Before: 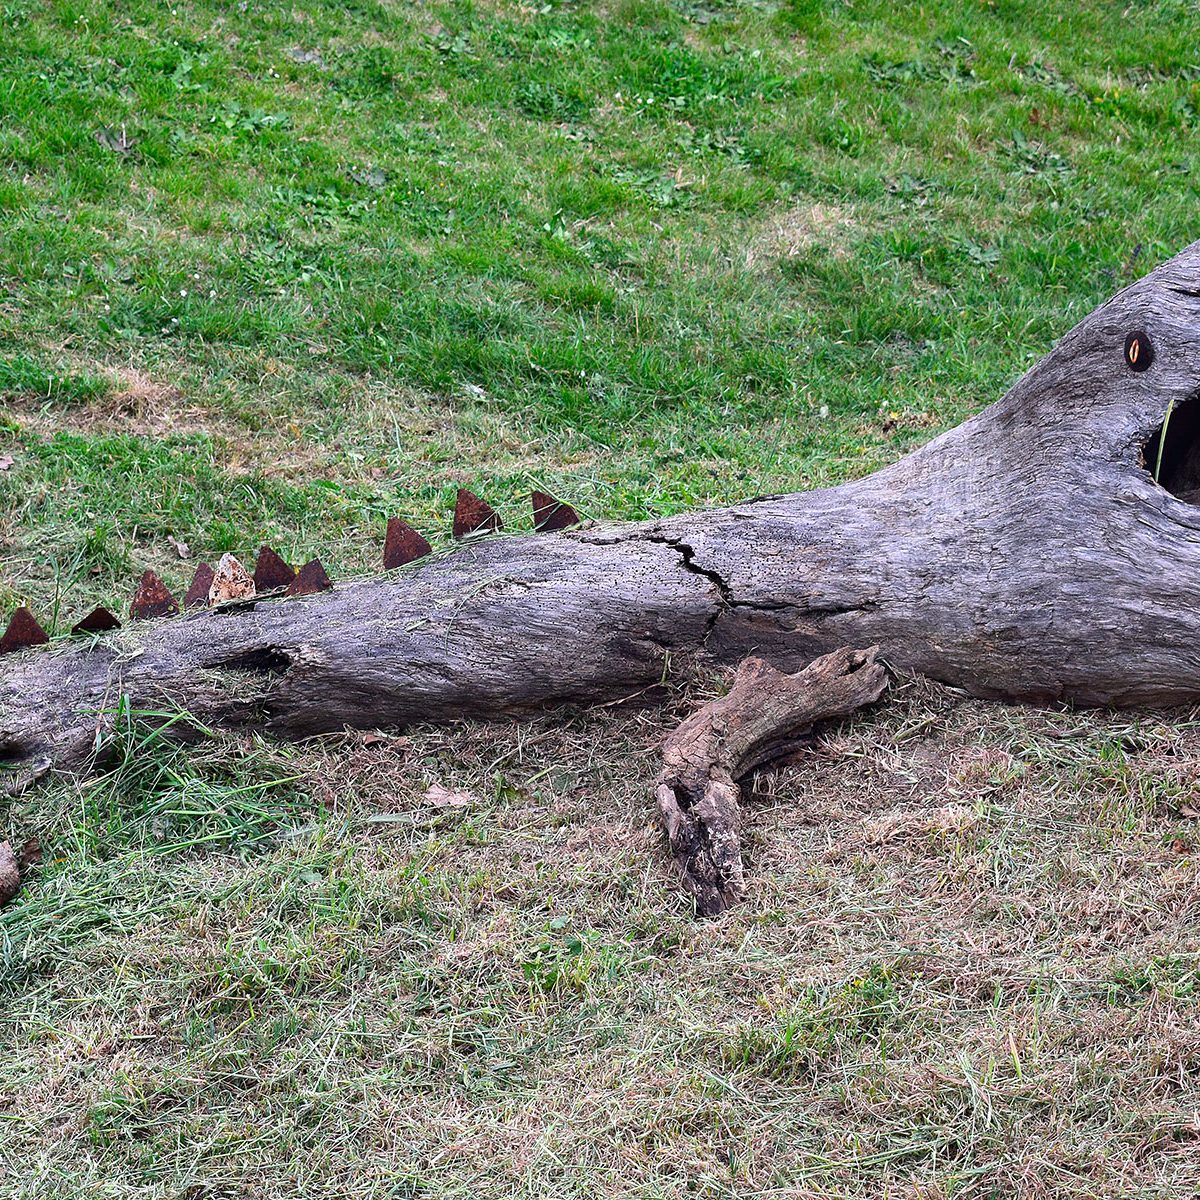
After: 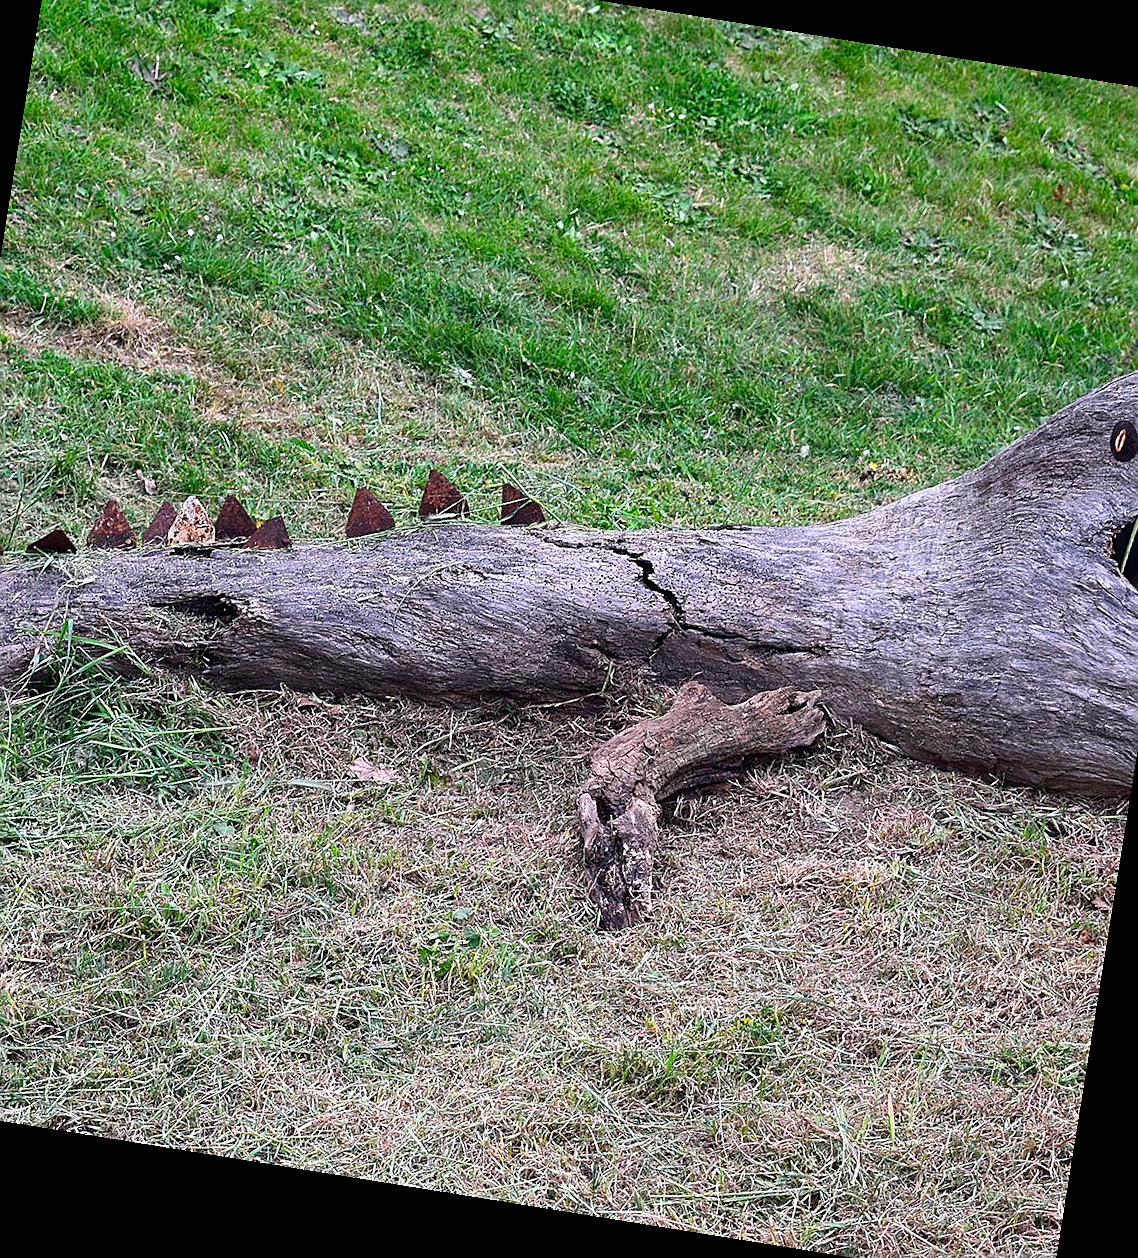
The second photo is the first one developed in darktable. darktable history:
crop: left 9.807%, top 6.259%, right 7.334%, bottom 2.177%
white balance: red 1.009, blue 1.027
rotate and perspective: rotation 9.12°, automatic cropping off
sharpen: on, module defaults
